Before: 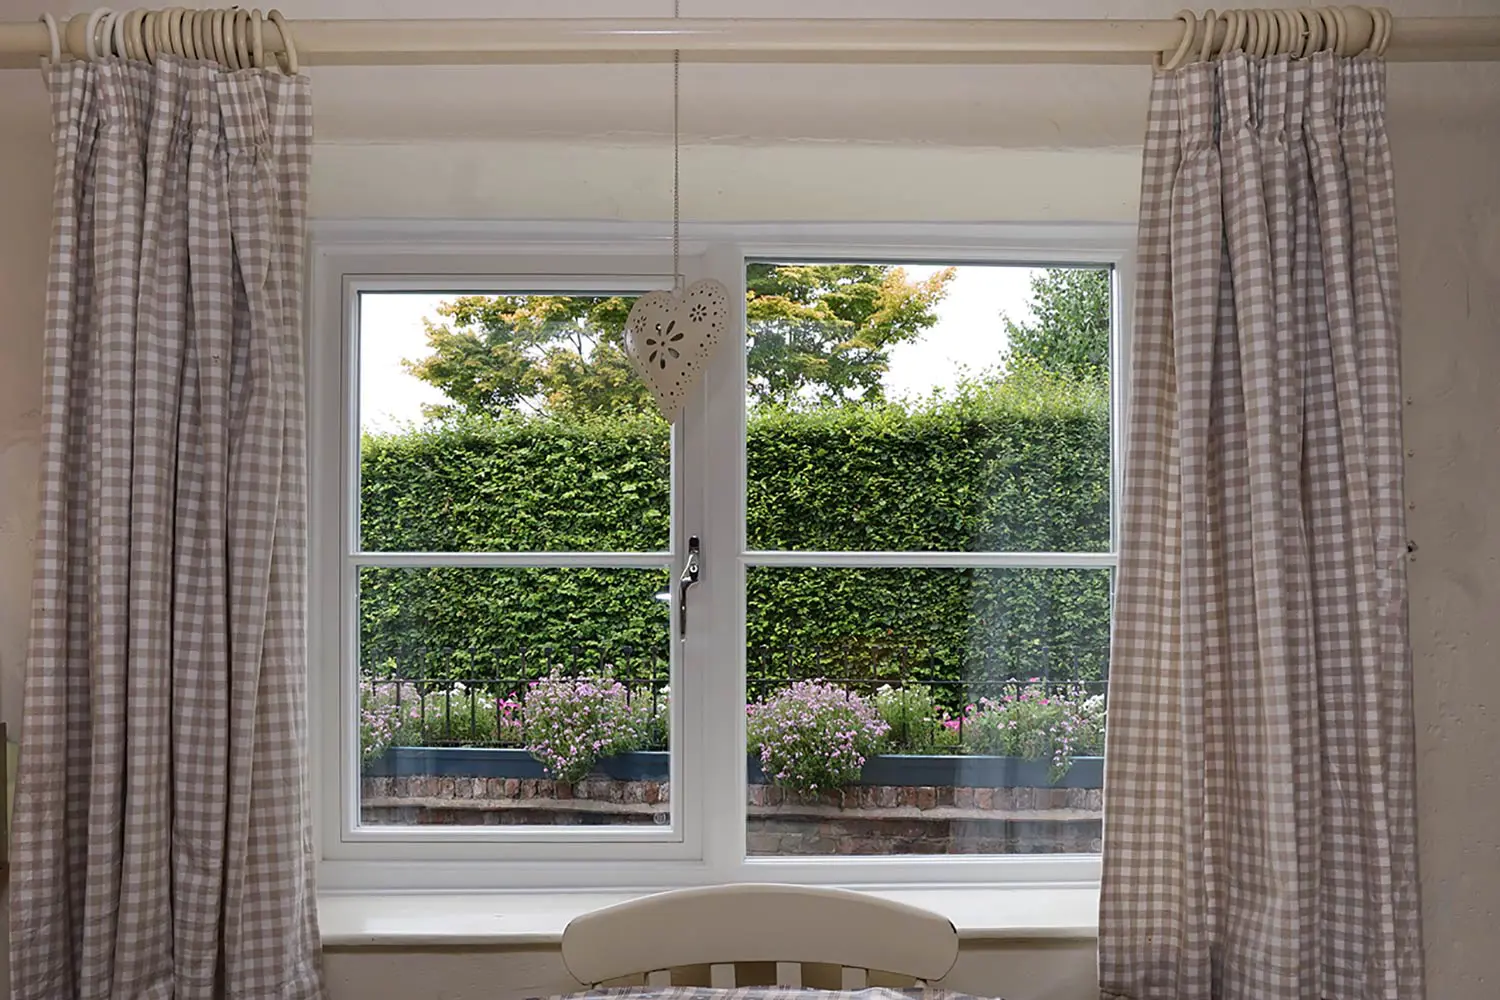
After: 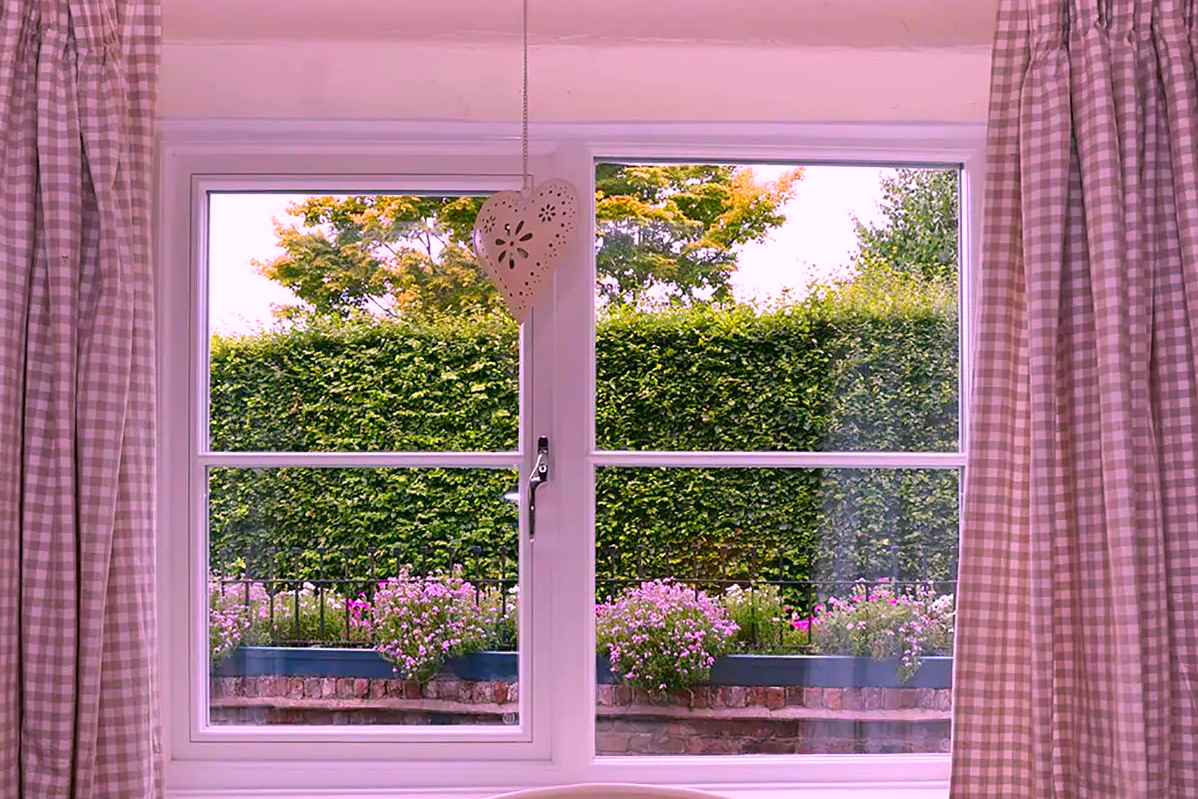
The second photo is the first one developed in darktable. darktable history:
exposure: exposure 0.2 EV, compensate highlight preservation false
crop and rotate: left 10.071%, top 10.071%, right 10.02%, bottom 10.02%
color correction: highlights a* 19.5, highlights b* -11.53, saturation 1.69
